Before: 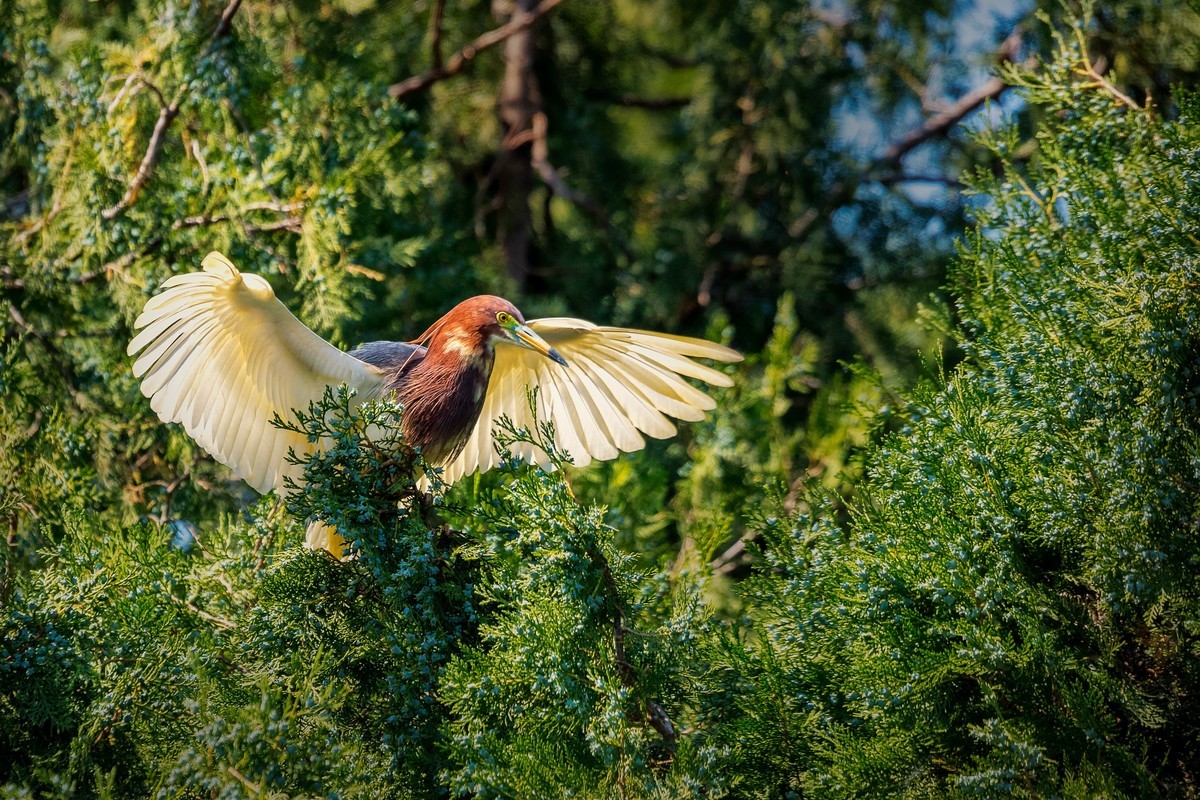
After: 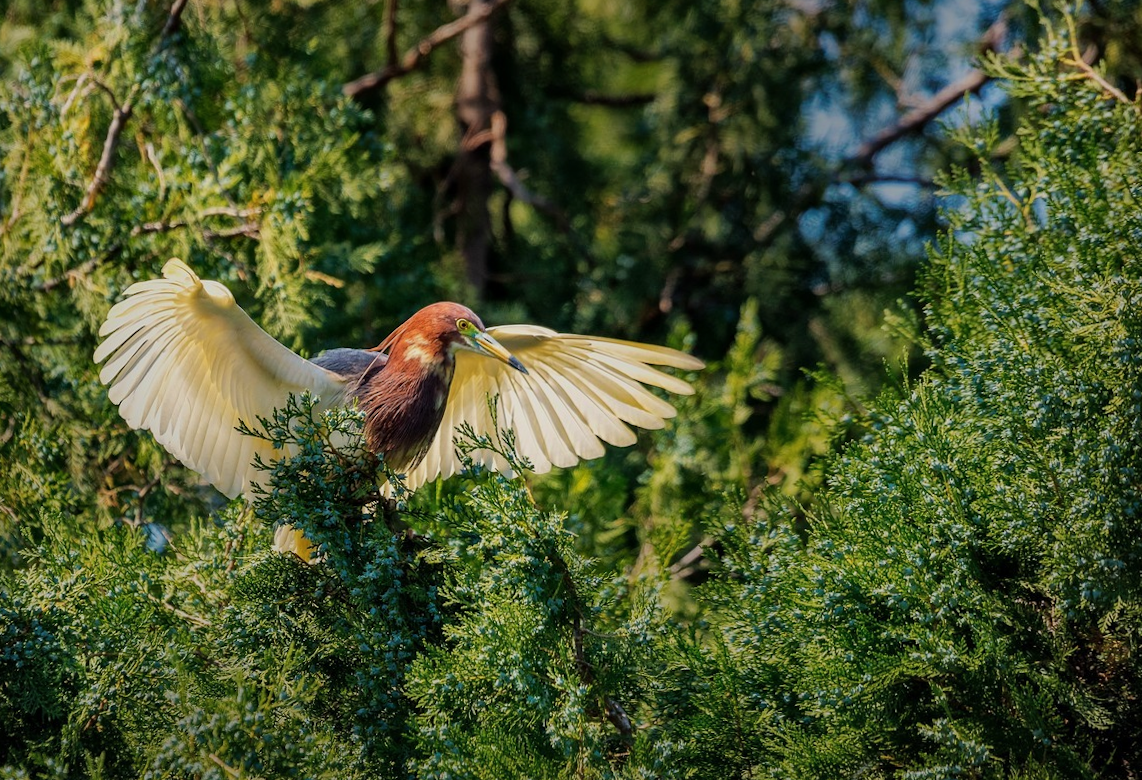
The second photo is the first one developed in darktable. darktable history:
rotate and perspective: rotation 0.074°, lens shift (vertical) 0.096, lens shift (horizontal) -0.041, crop left 0.043, crop right 0.952, crop top 0.024, crop bottom 0.979
shadows and highlights: shadows 37.27, highlights -28.18, soften with gaussian
exposure: exposure -0.36 EV, compensate highlight preservation false
